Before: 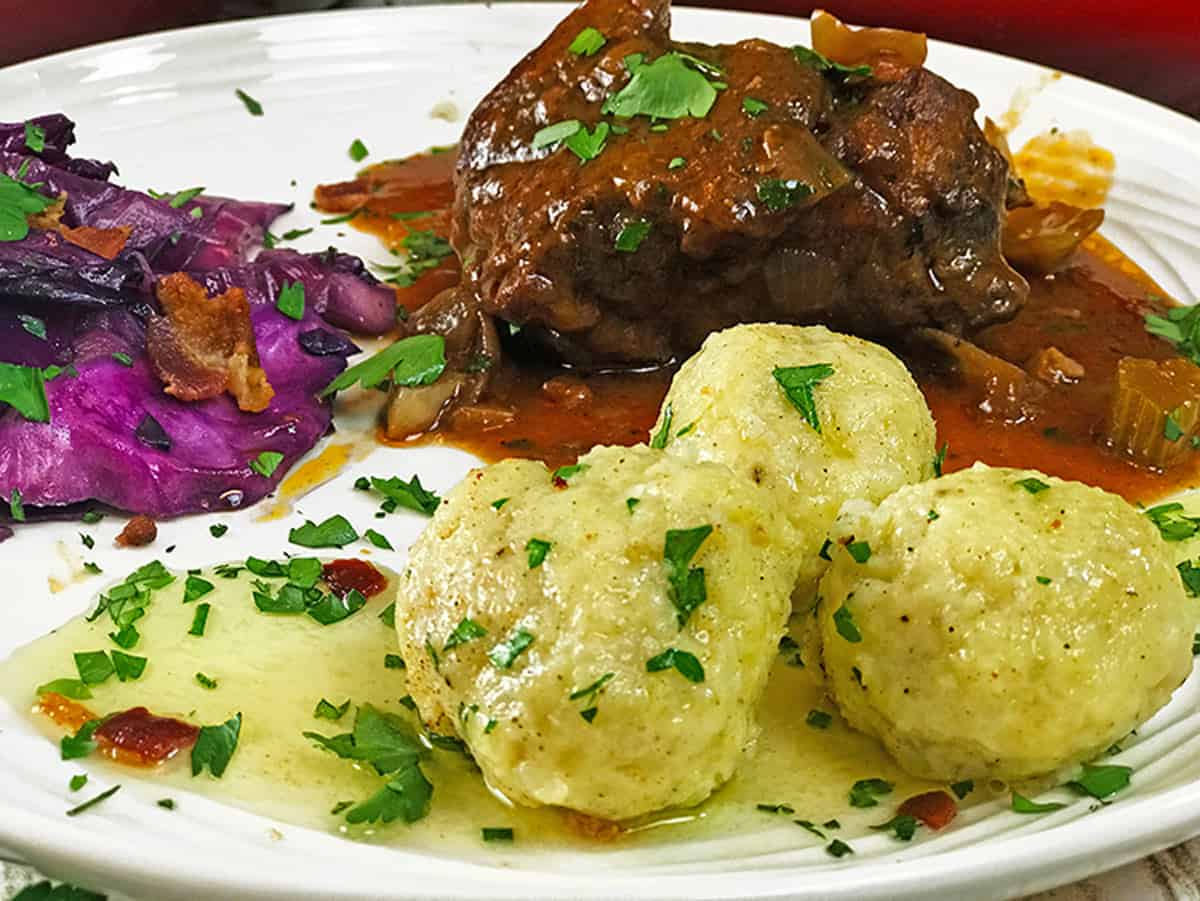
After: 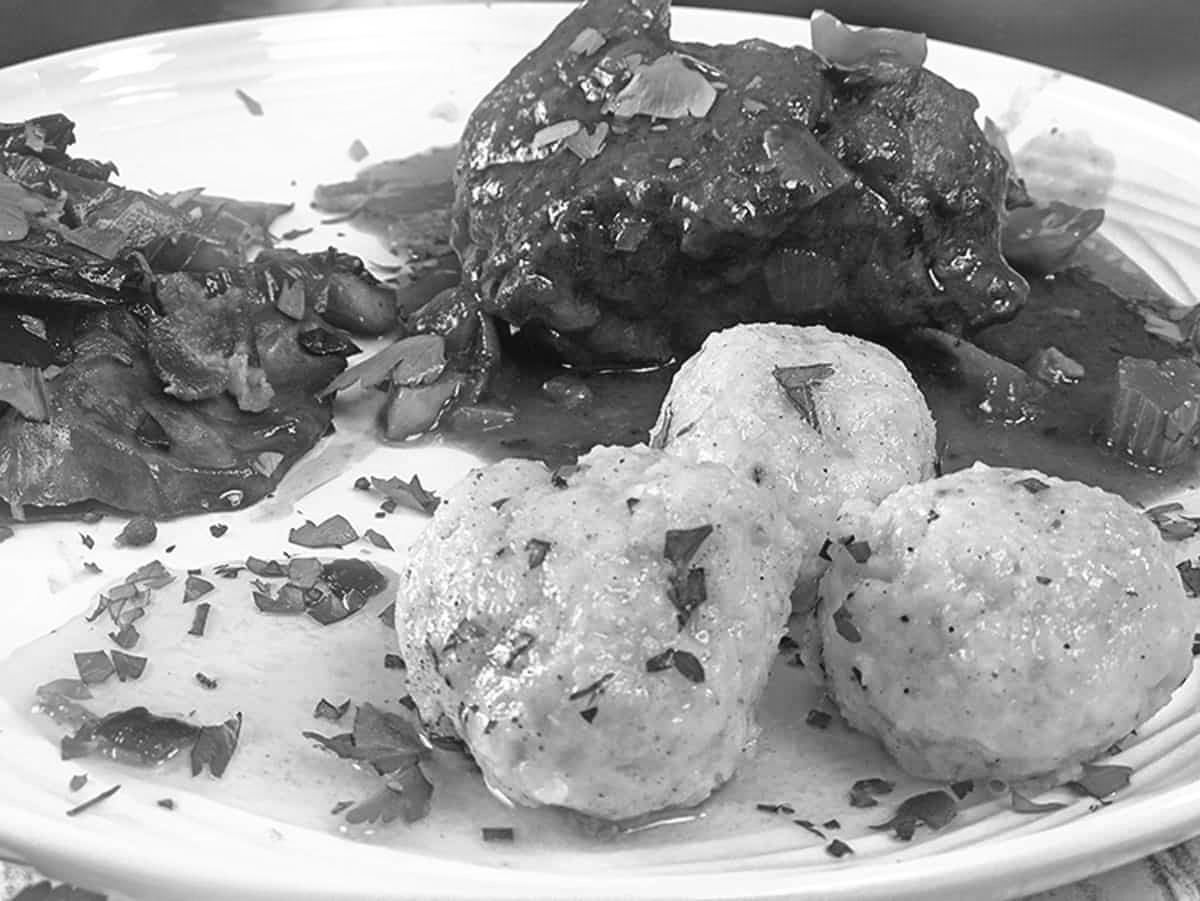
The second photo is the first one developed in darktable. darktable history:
exposure: black level correction -0.003, exposure 0.04 EV, compensate highlight preservation false
bloom: size 13.65%, threshold 98.39%, strength 4.82%
monochrome: on, module defaults
shadows and highlights: shadows 52.34, highlights -28.23, soften with gaussian
